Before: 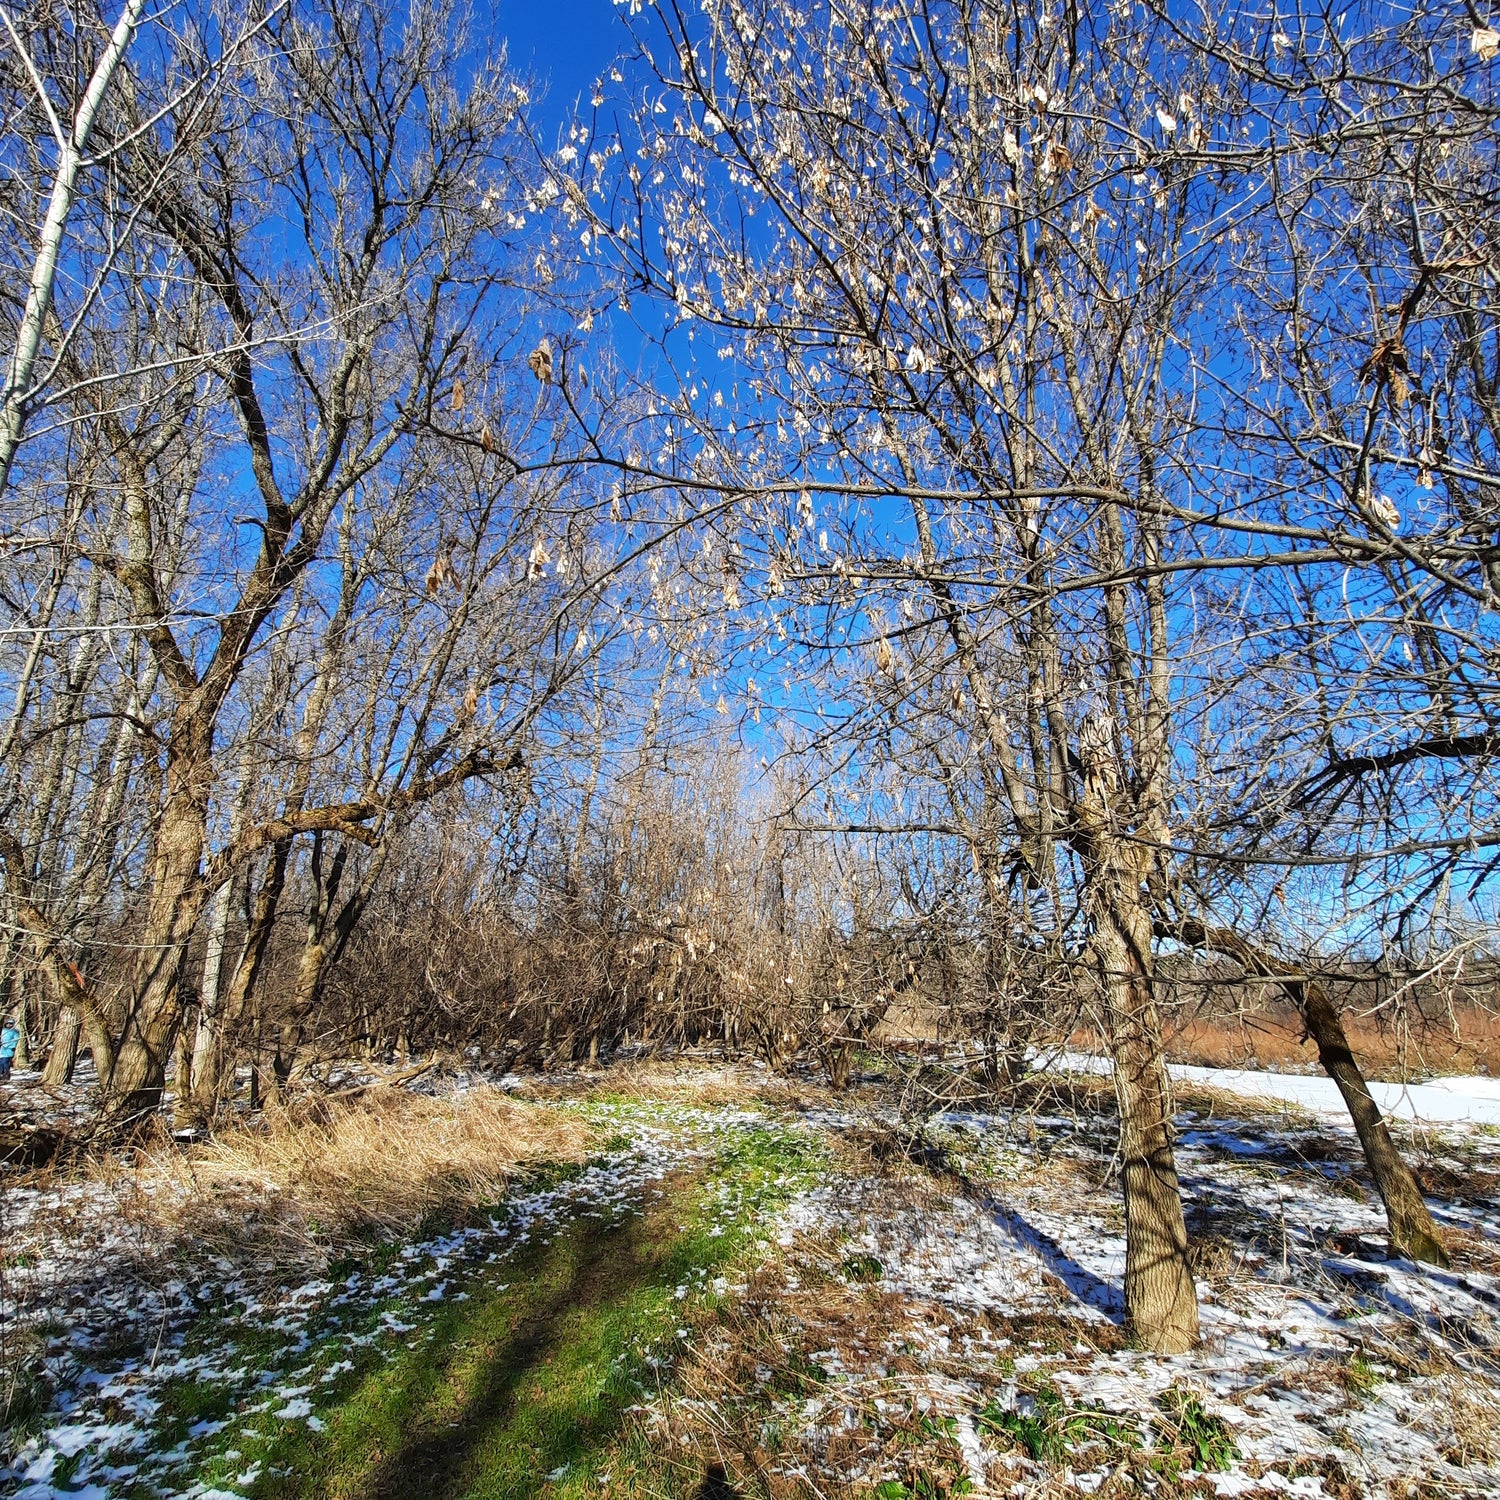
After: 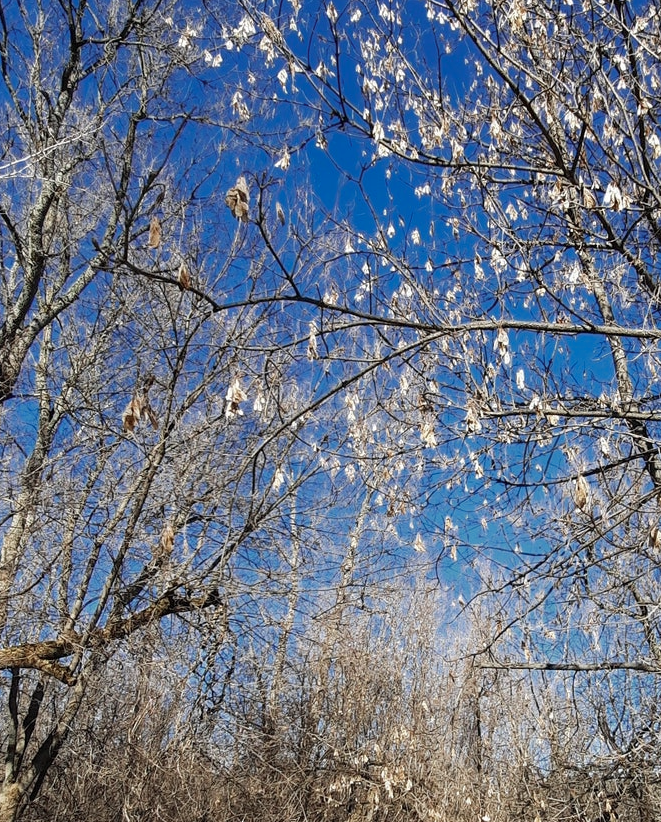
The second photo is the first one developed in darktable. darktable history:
color zones: curves: ch0 [(0, 0.5) (0.125, 0.4) (0.25, 0.5) (0.375, 0.4) (0.5, 0.4) (0.625, 0.35) (0.75, 0.35) (0.875, 0.5)]; ch1 [(0, 0.35) (0.125, 0.45) (0.25, 0.35) (0.375, 0.35) (0.5, 0.35) (0.625, 0.35) (0.75, 0.45) (0.875, 0.35)]; ch2 [(0, 0.6) (0.125, 0.5) (0.25, 0.5) (0.375, 0.6) (0.5, 0.6) (0.625, 0.5) (0.75, 0.5) (0.875, 0.5)]
contrast brightness saturation: saturation -0.04
exposure: compensate highlight preservation false
crop: left 20.248%, top 10.86%, right 35.675%, bottom 34.321%
